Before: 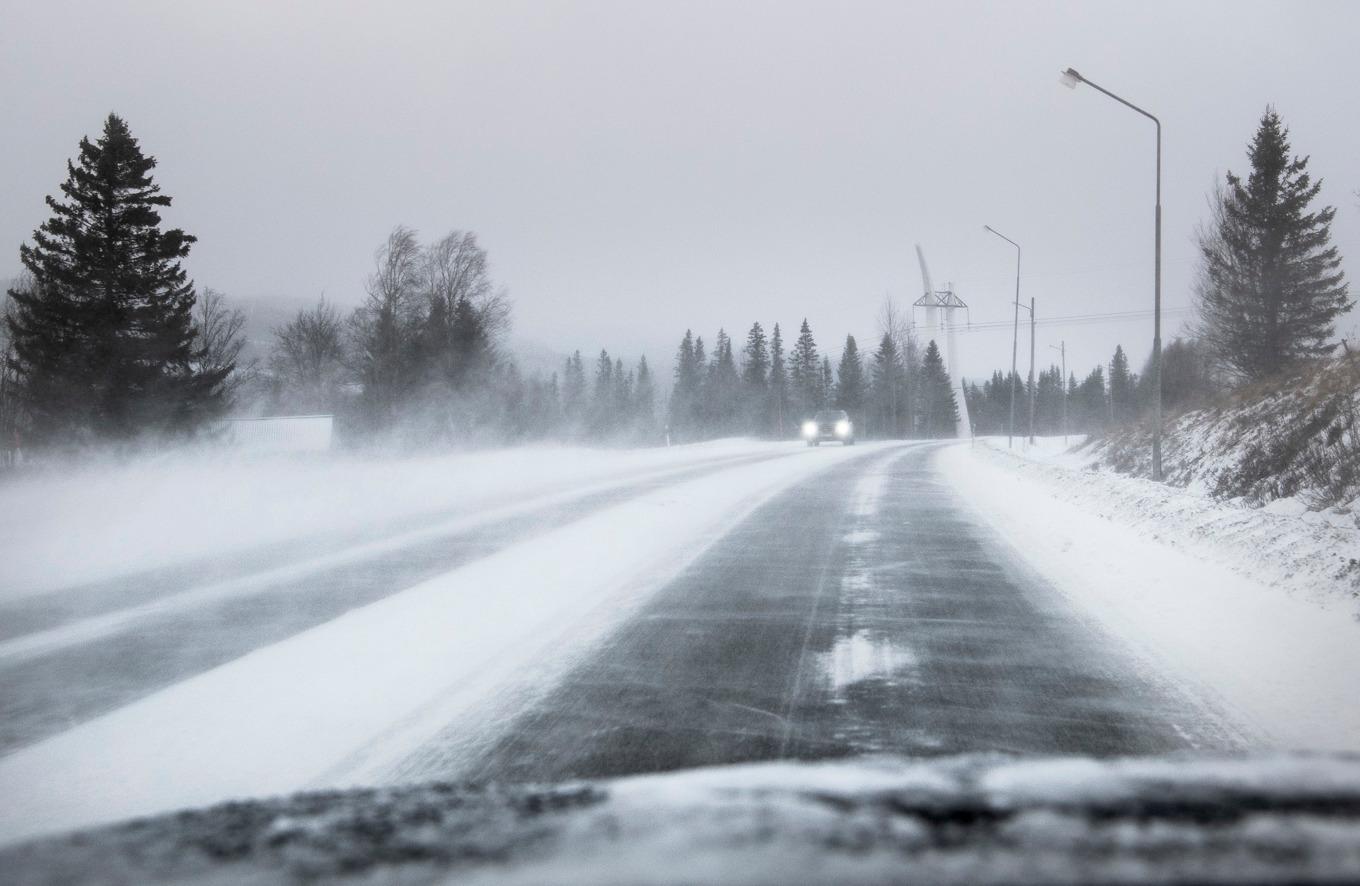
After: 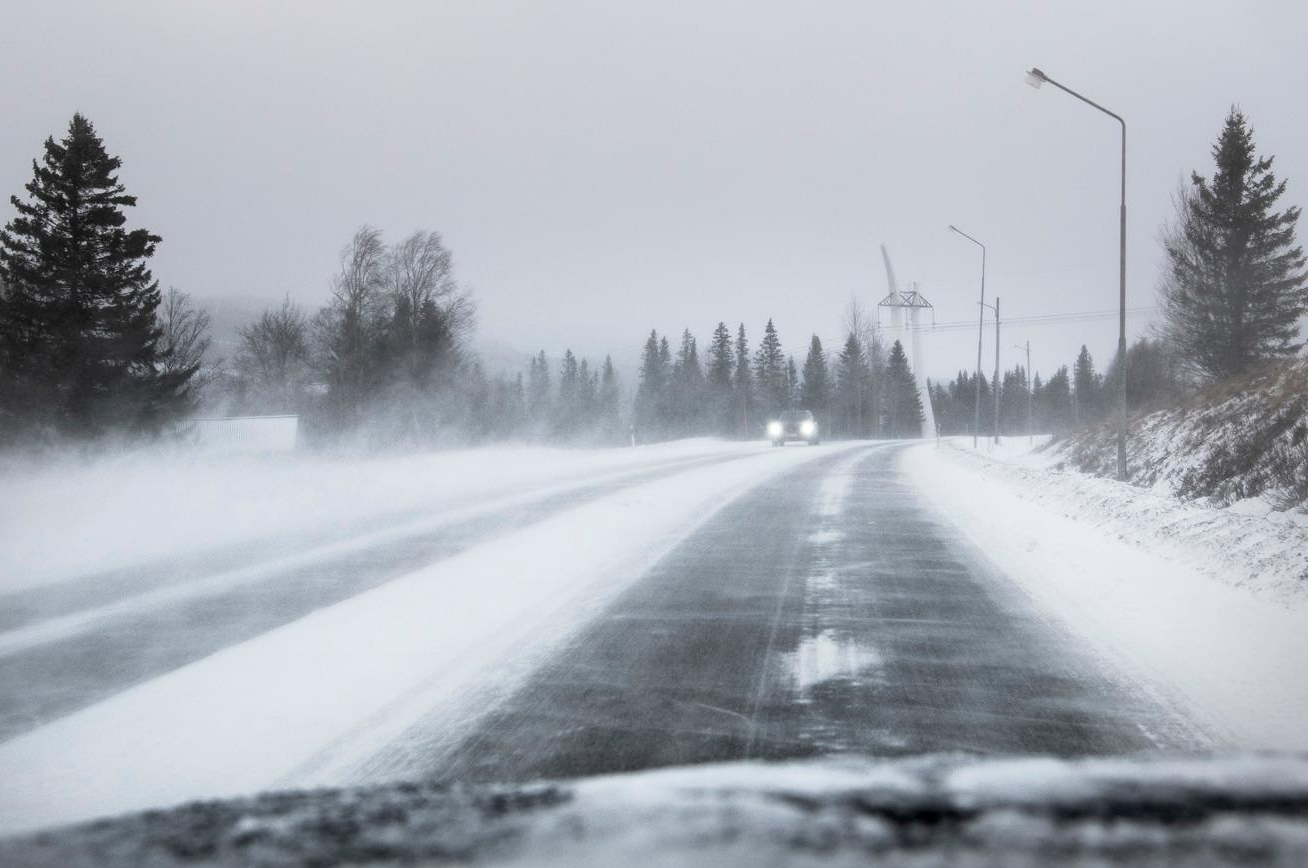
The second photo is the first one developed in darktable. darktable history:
crop and rotate: left 2.644%, right 1.163%, bottom 1.993%
